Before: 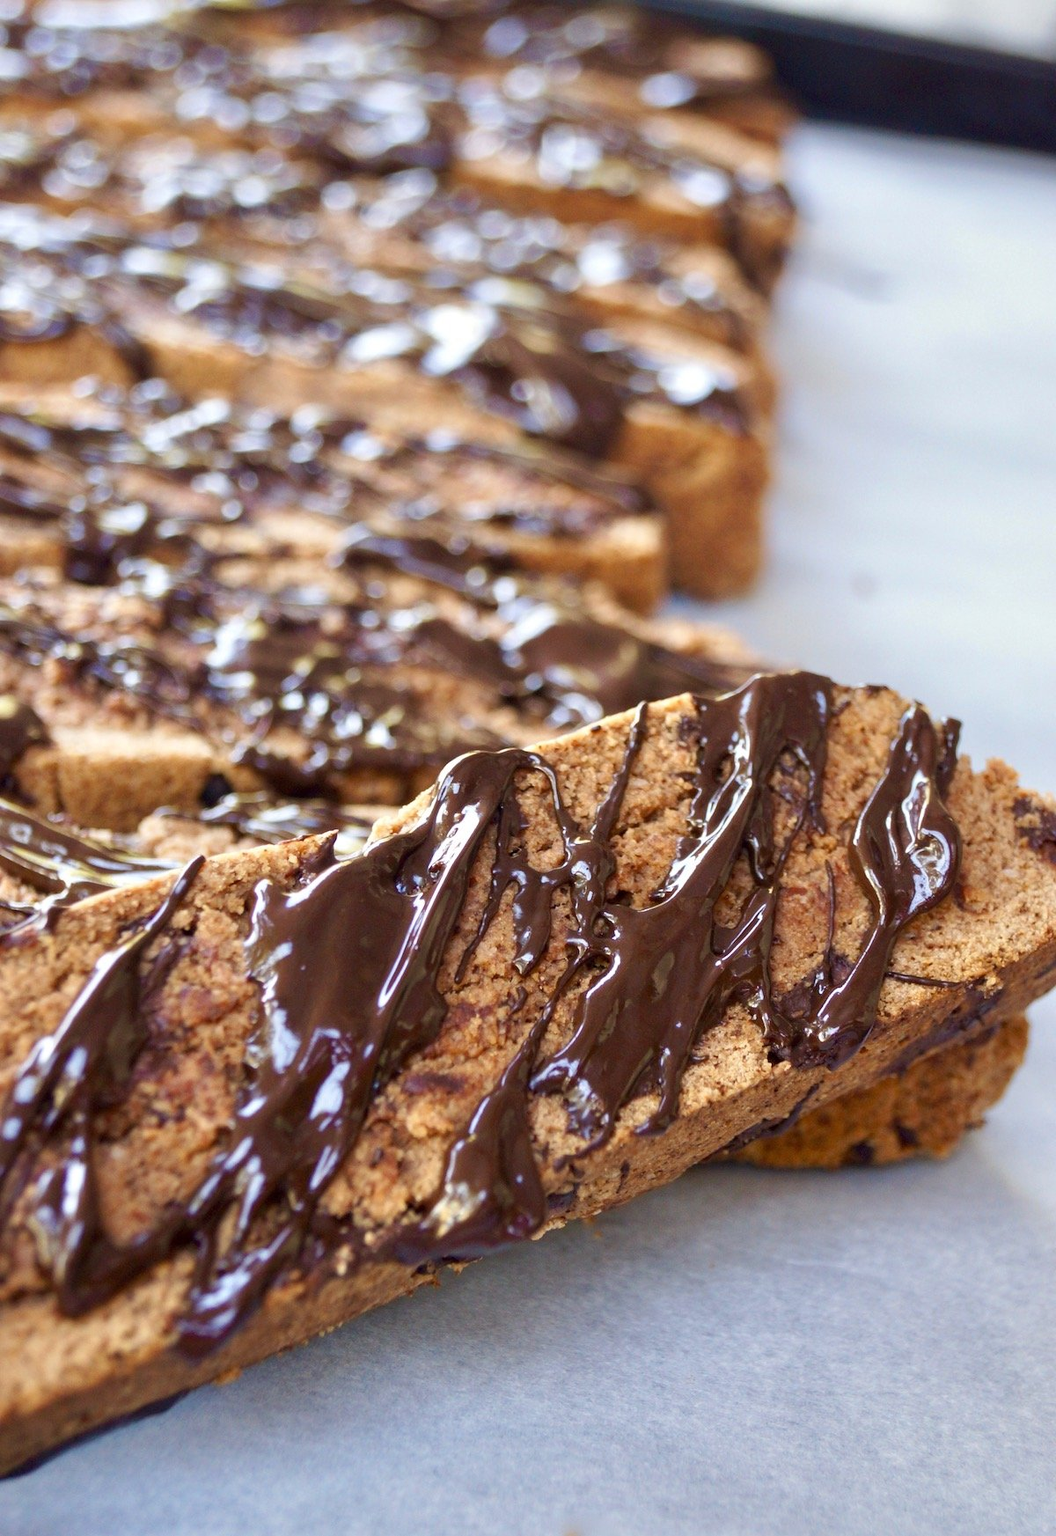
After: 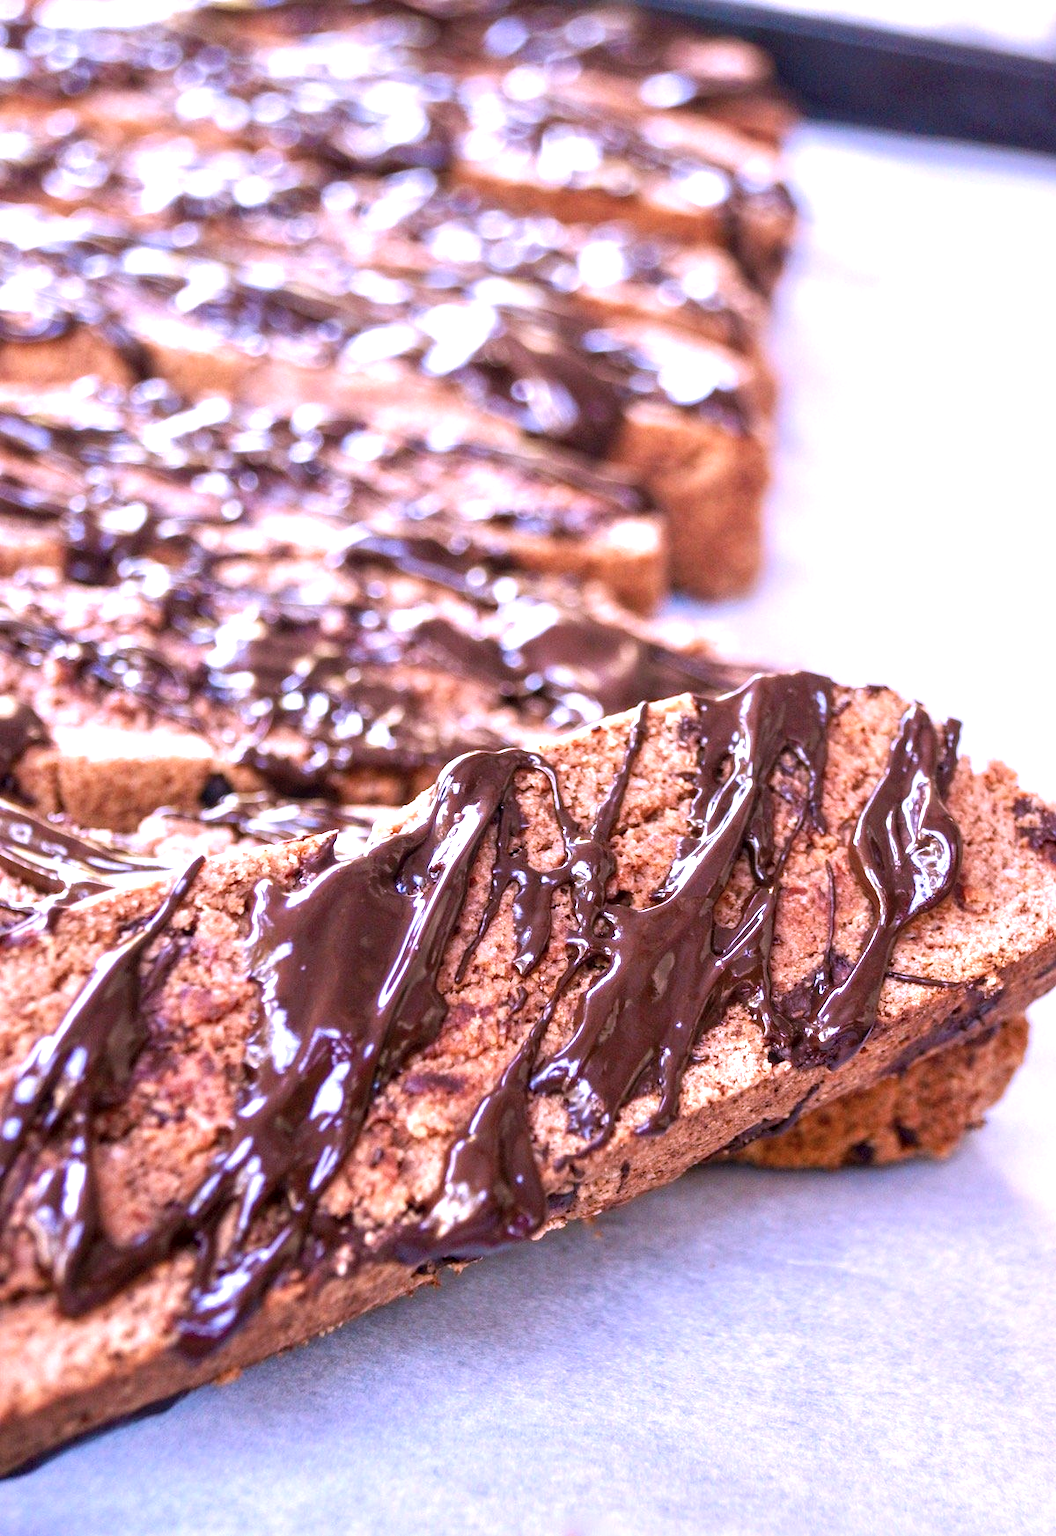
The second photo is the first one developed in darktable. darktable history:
color correction: highlights a* 15.03, highlights b* -25.07
exposure: exposure -0.041 EV, compensate highlight preservation false
local contrast: on, module defaults
levels: levels [0, 0.394, 0.787]
white balance: red 1, blue 1
